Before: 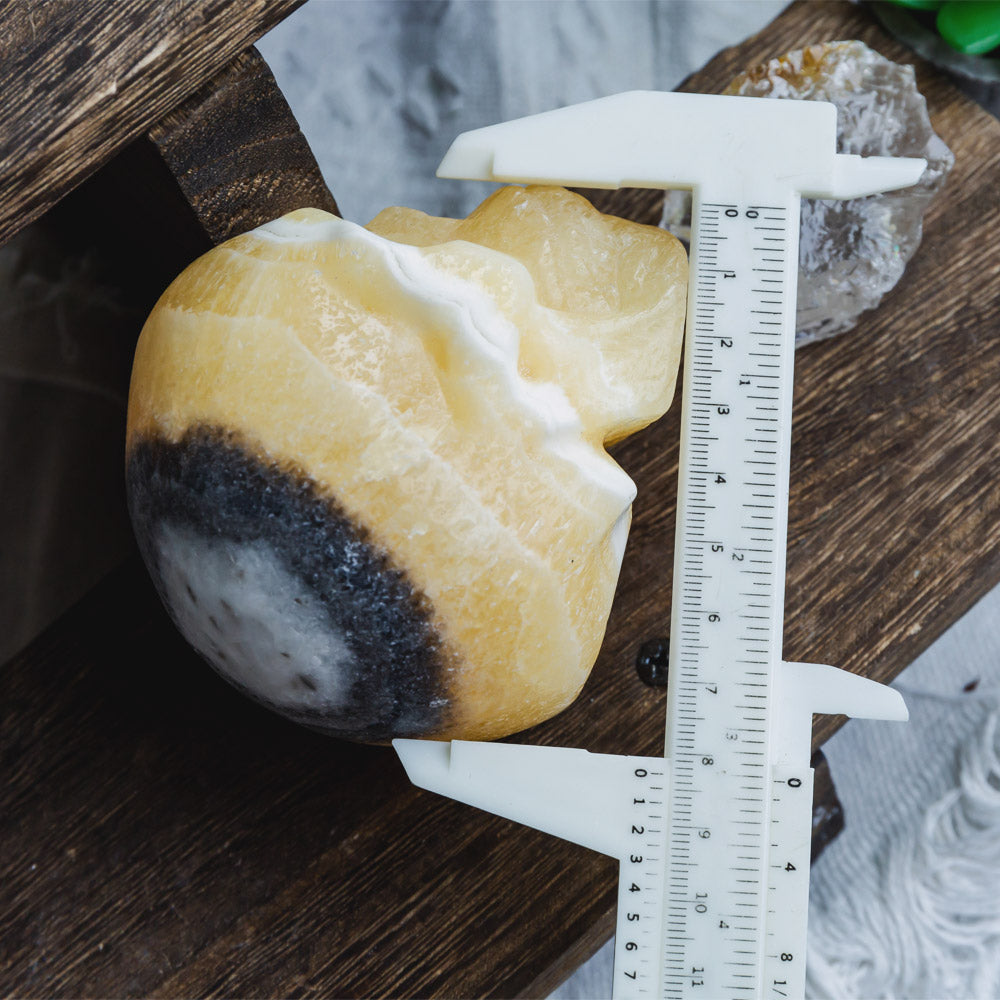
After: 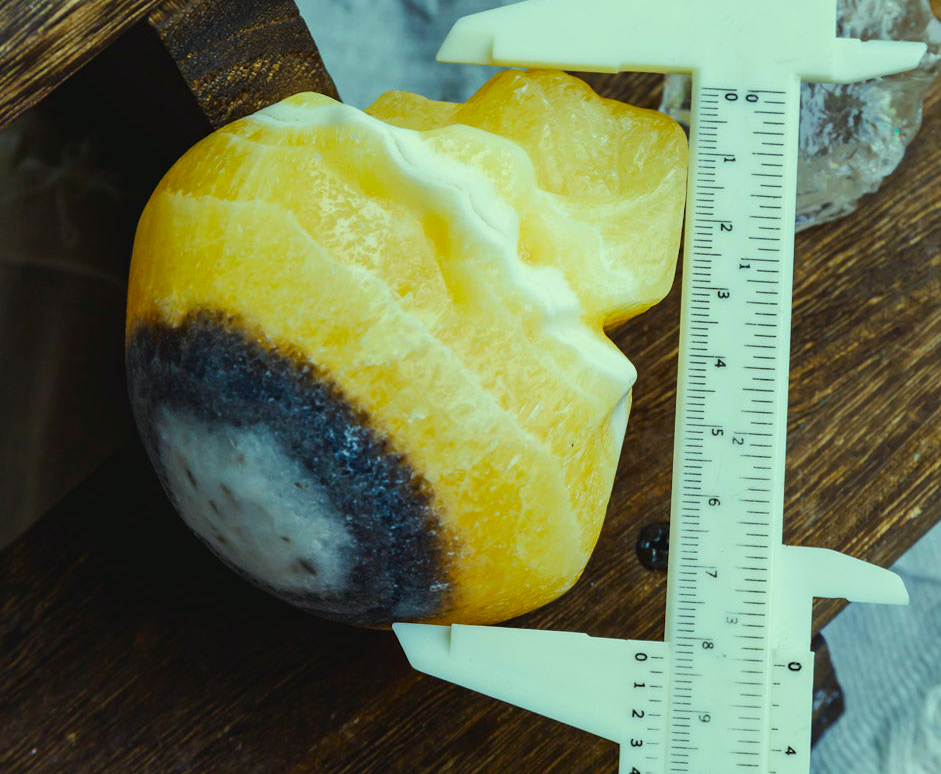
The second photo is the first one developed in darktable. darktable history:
crop and rotate: angle 0.044°, top 11.642%, right 5.818%, bottom 10.85%
color correction: highlights a* -11.02, highlights b* 9.96, saturation 1.71
